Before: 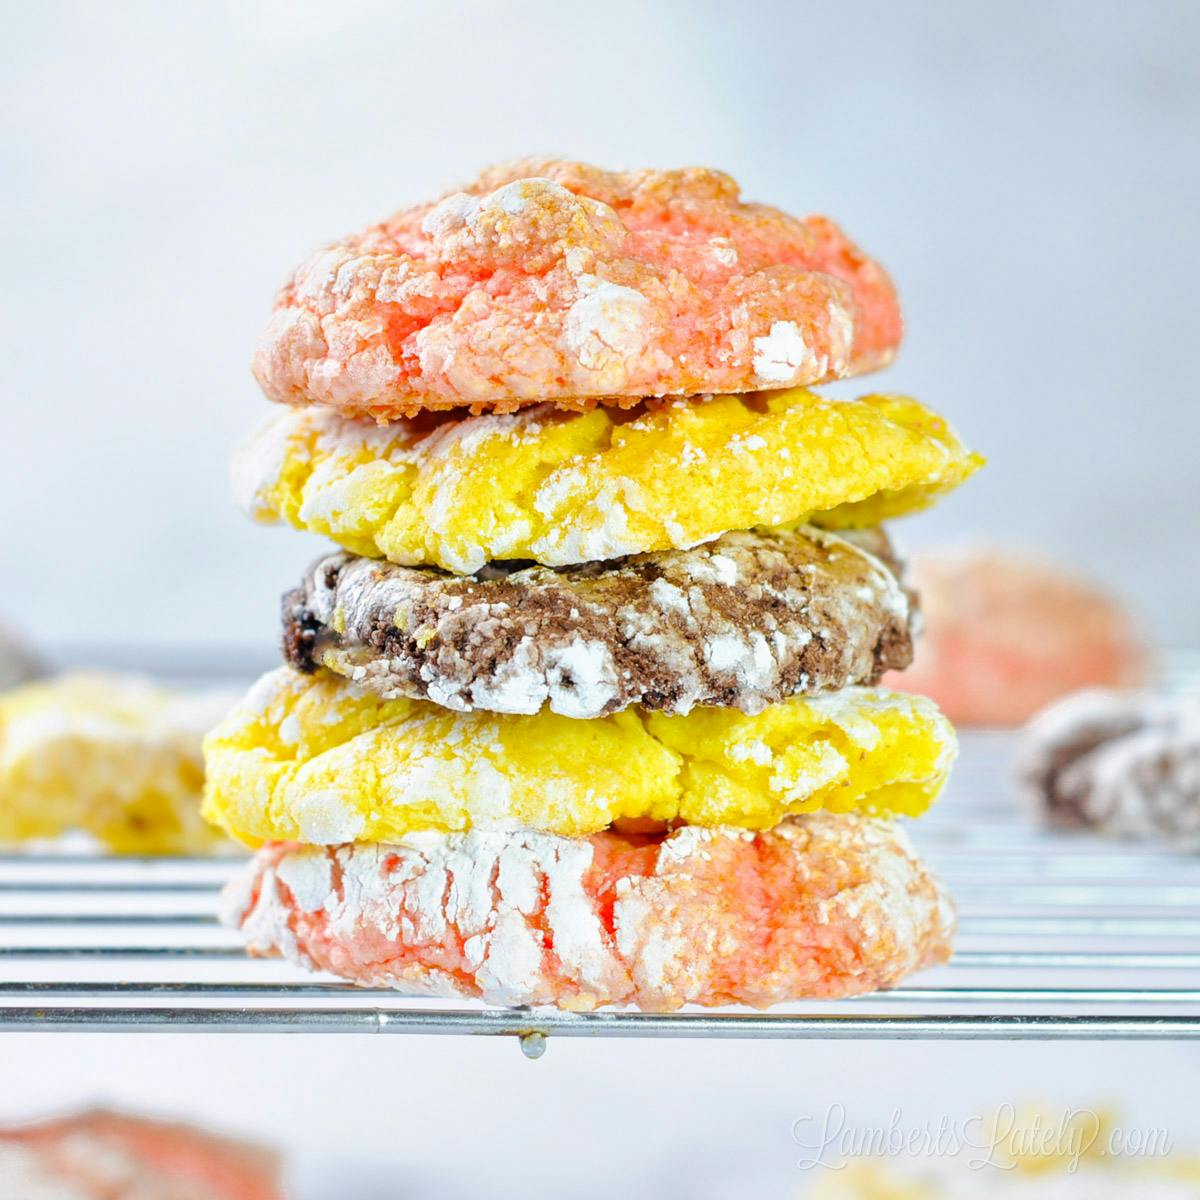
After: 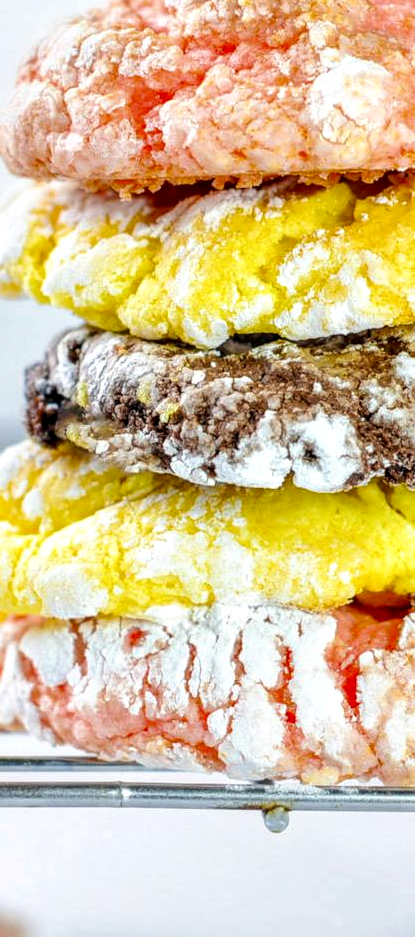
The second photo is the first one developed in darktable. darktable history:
local contrast: highlights 27%, detail 150%
crop and rotate: left 21.418%, top 18.883%, right 43.964%, bottom 2.996%
